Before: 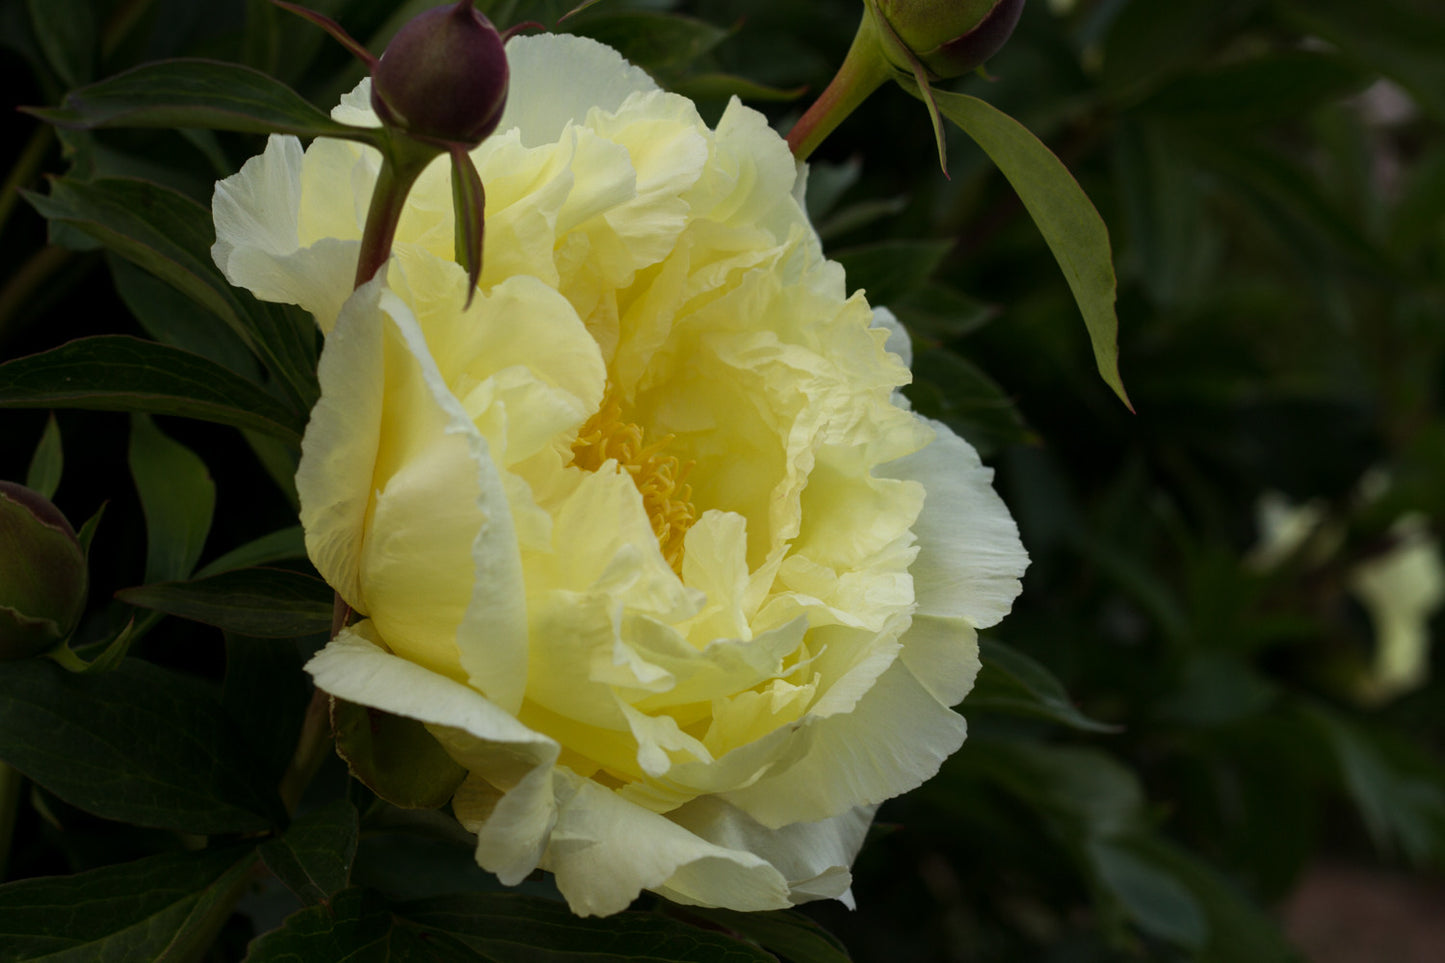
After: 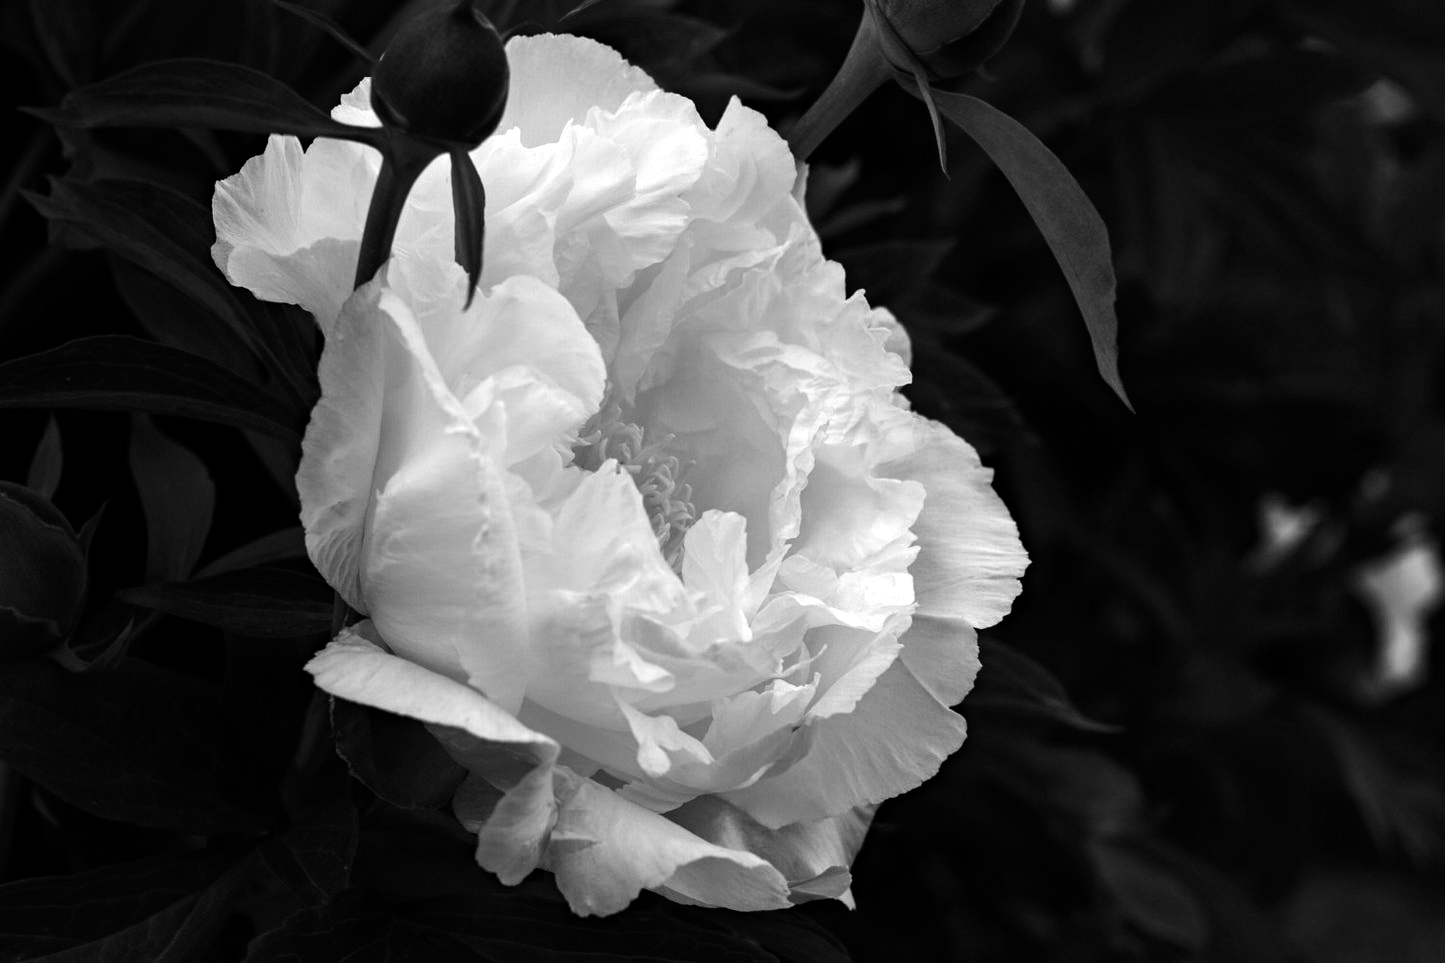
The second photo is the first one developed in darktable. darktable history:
color calibration: output gray [0.31, 0.36, 0.33, 0], x 0.366, y 0.379, temperature 4404.22 K
tone equalizer: -8 EV -1.09 EV, -7 EV -0.975 EV, -6 EV -0.847 EV, -5 EV -0.579 EV, -3 EV 0.61 EV, -2 EV 0.882 EV, -1 EV 0.992 EV, +0 EV 1.06 EV, edges refinement/feathering 500, mask exposure compensation -1.57 EV, preserve details no
haze removal: compatibility mode true, adaptive false
